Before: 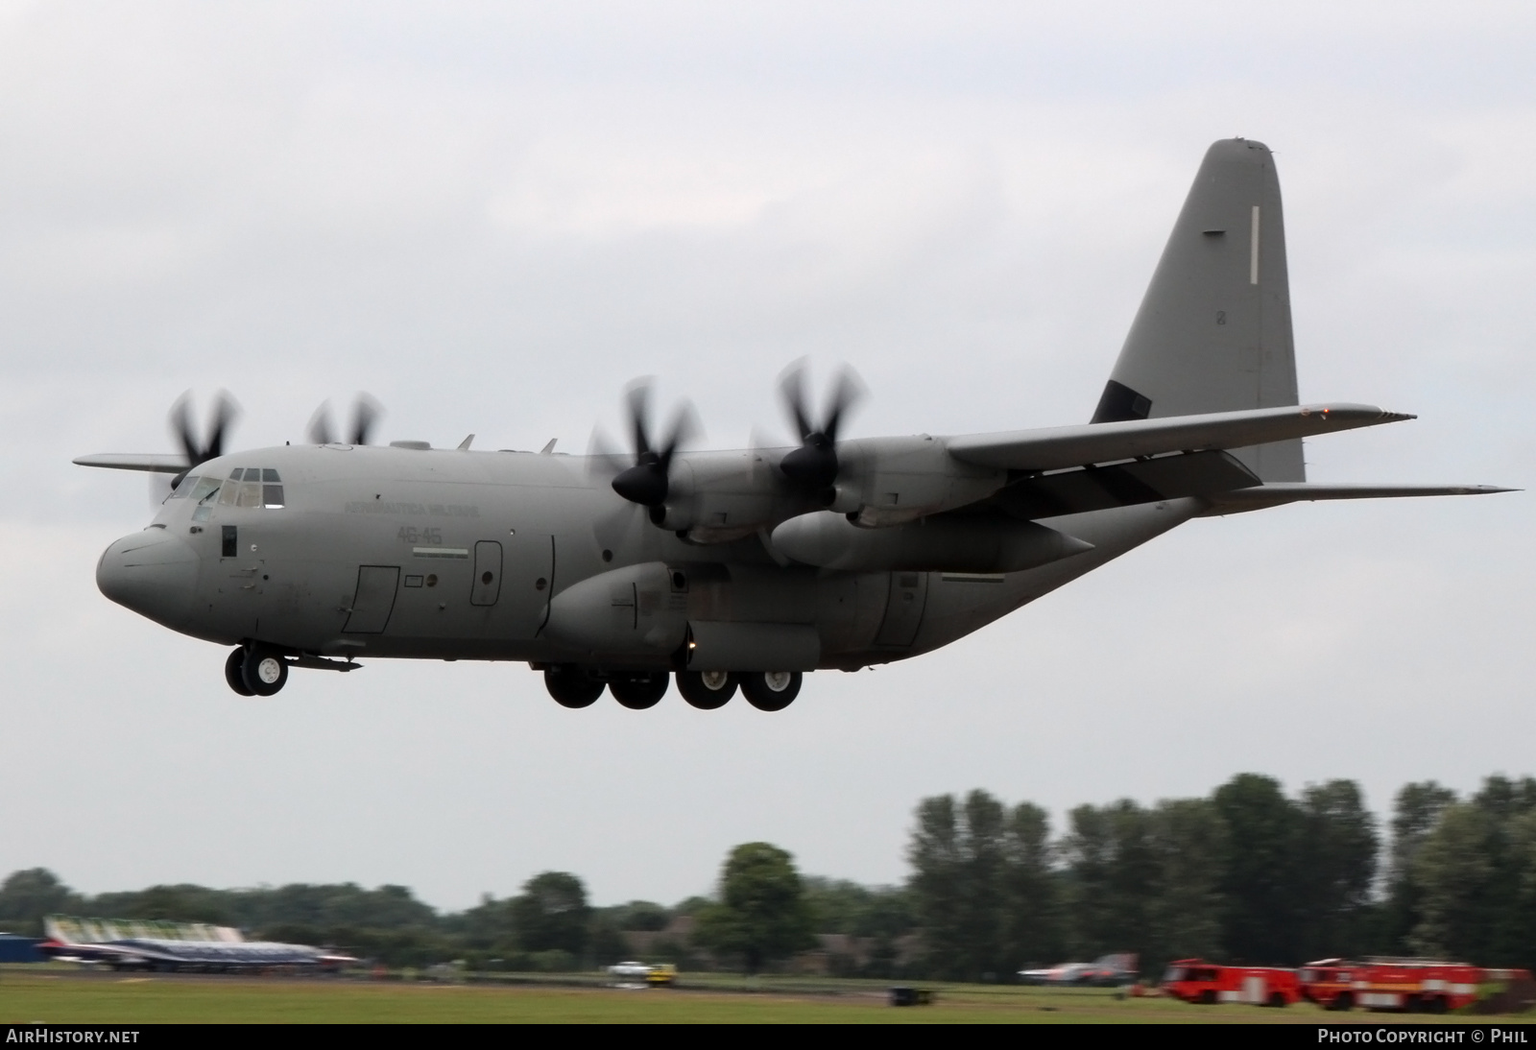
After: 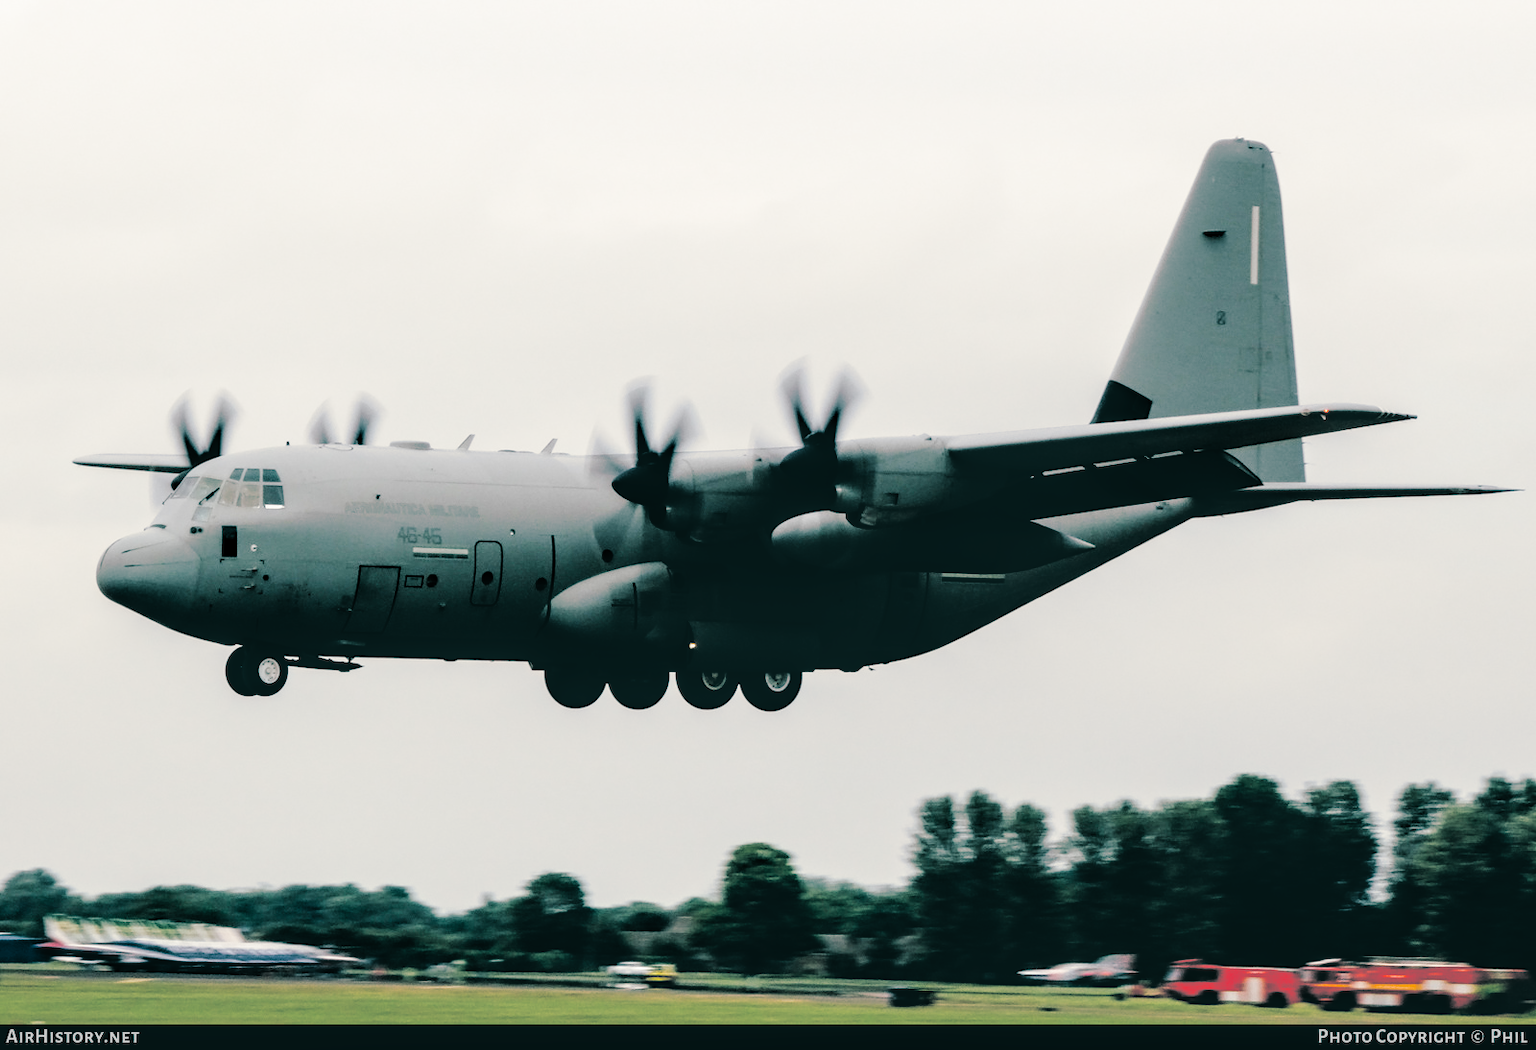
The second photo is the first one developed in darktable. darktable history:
base curve: curves: ch0 [(0, 0) (0.036, 0.01) (0.123, 0.254) (0.258, 0.504) (0.507, 0.748) (1, 1)], preserve colors none
local contrast: on, module defaults
split-toning: shadows › hue 186.43°, highlights › hue 49.29°, compress 30.29%
